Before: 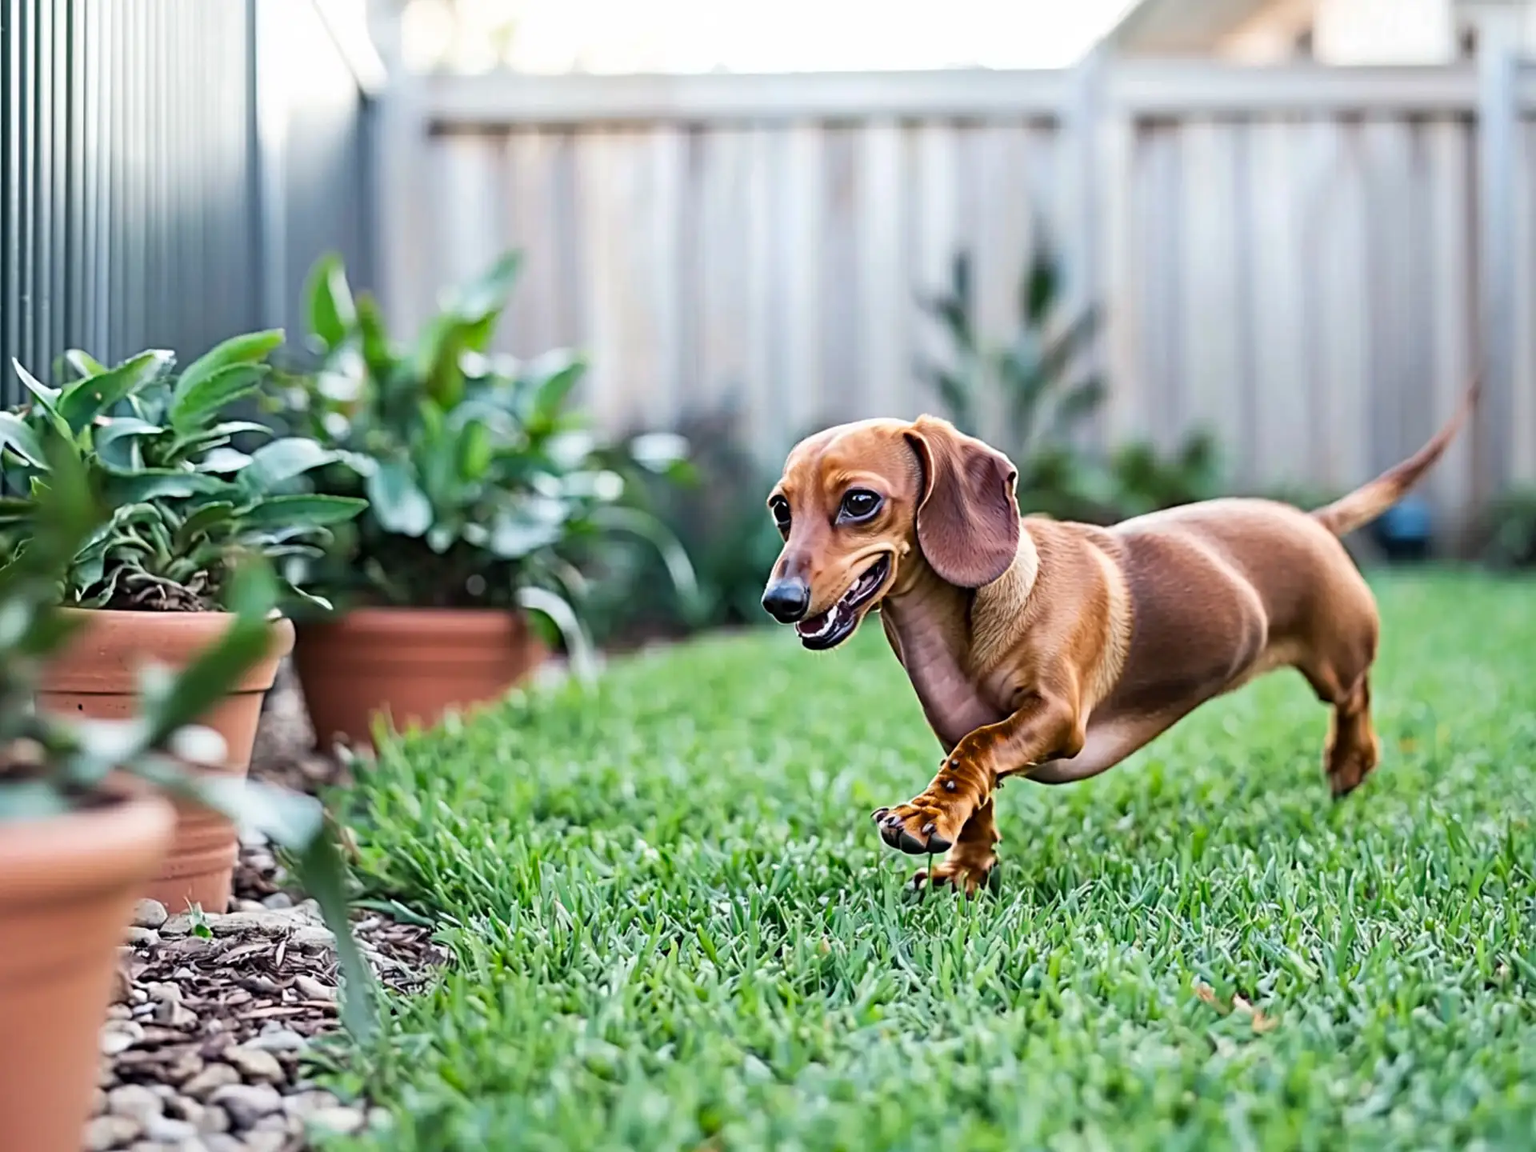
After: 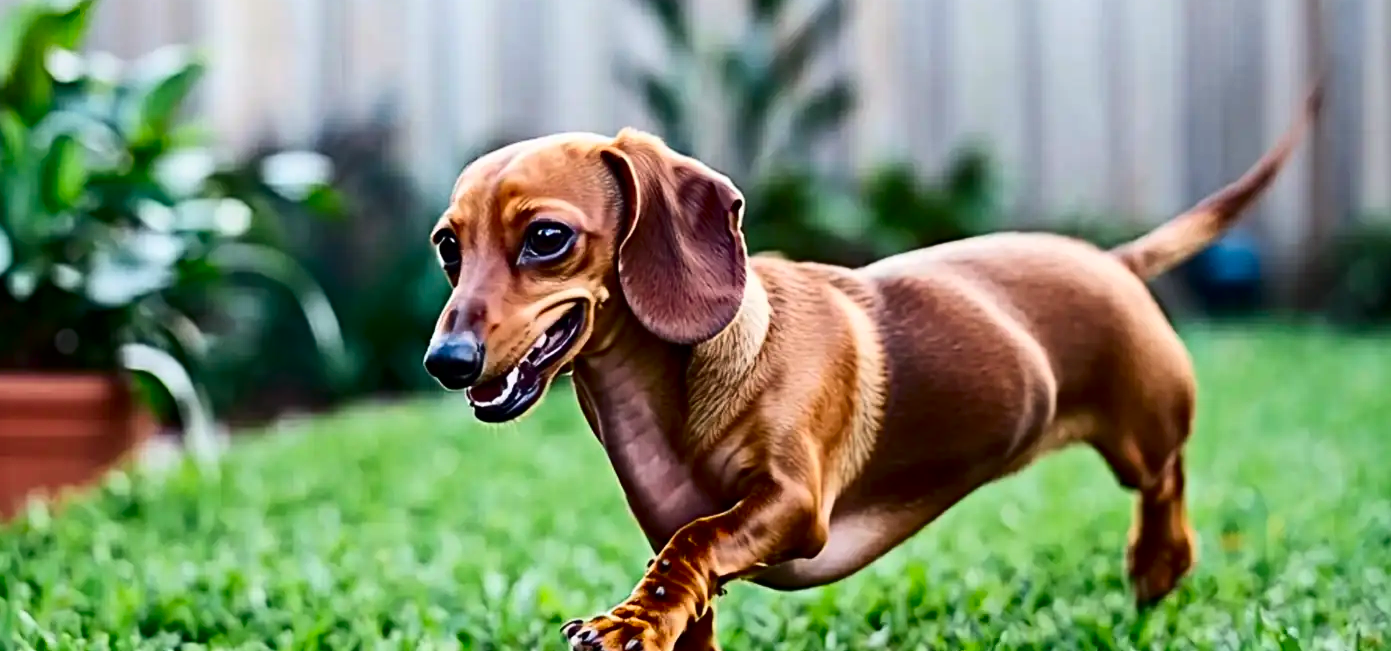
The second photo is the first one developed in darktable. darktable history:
crop and rotate: left 27.532%, top 27.151%, bottom 27.618%
contrast brightness saturation: contrast 0.22, brightness -0.18, saturation 0.239
